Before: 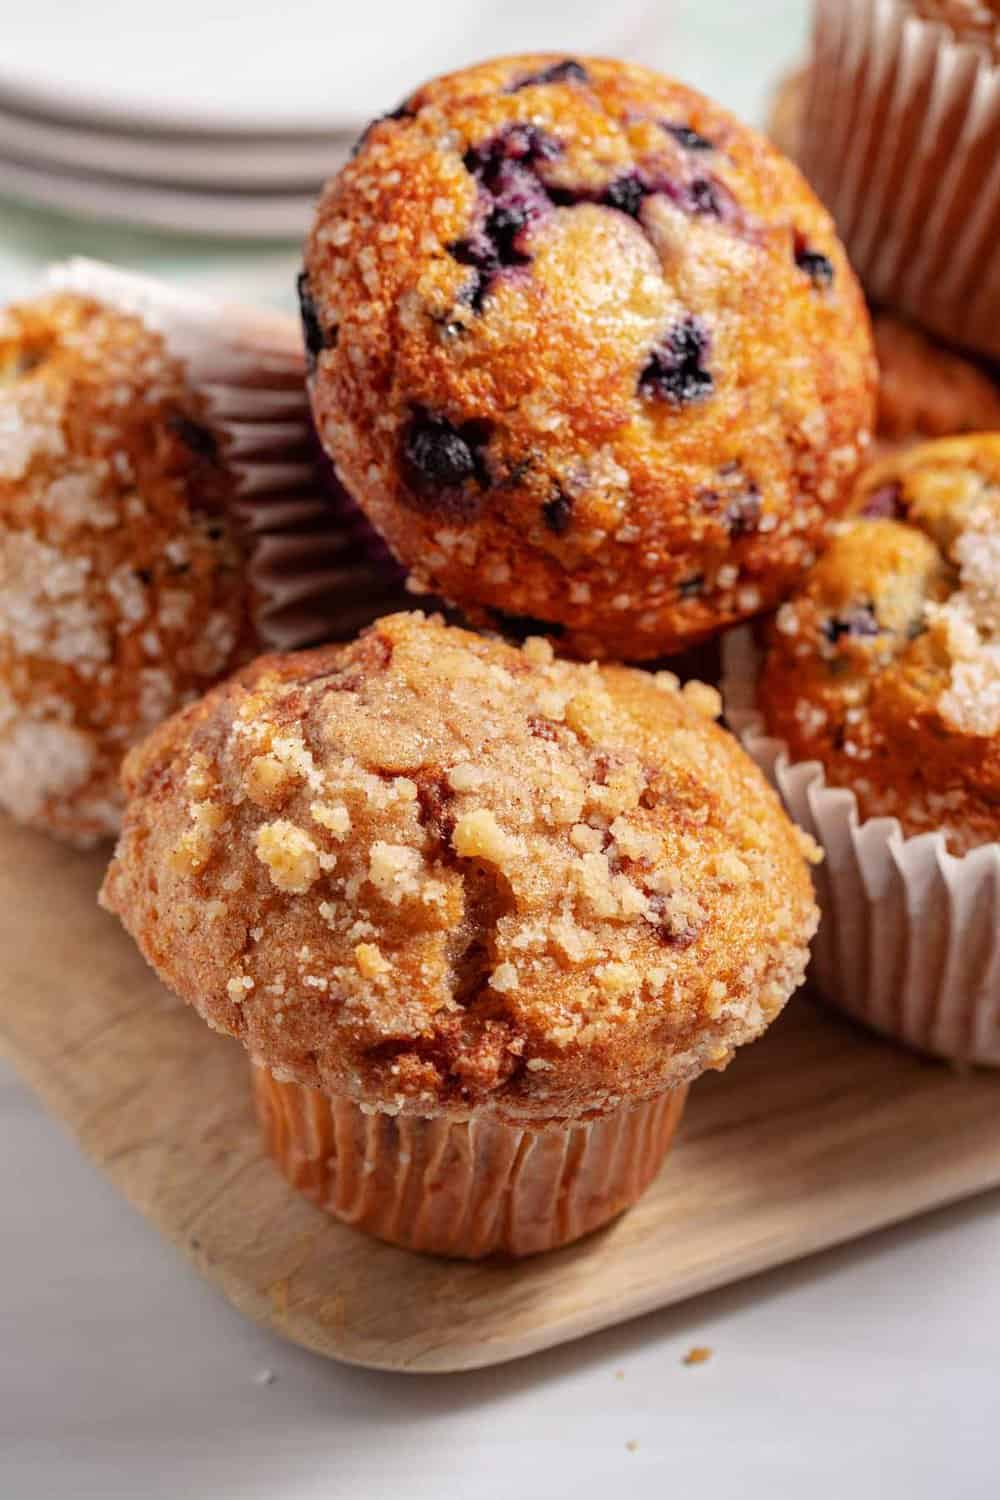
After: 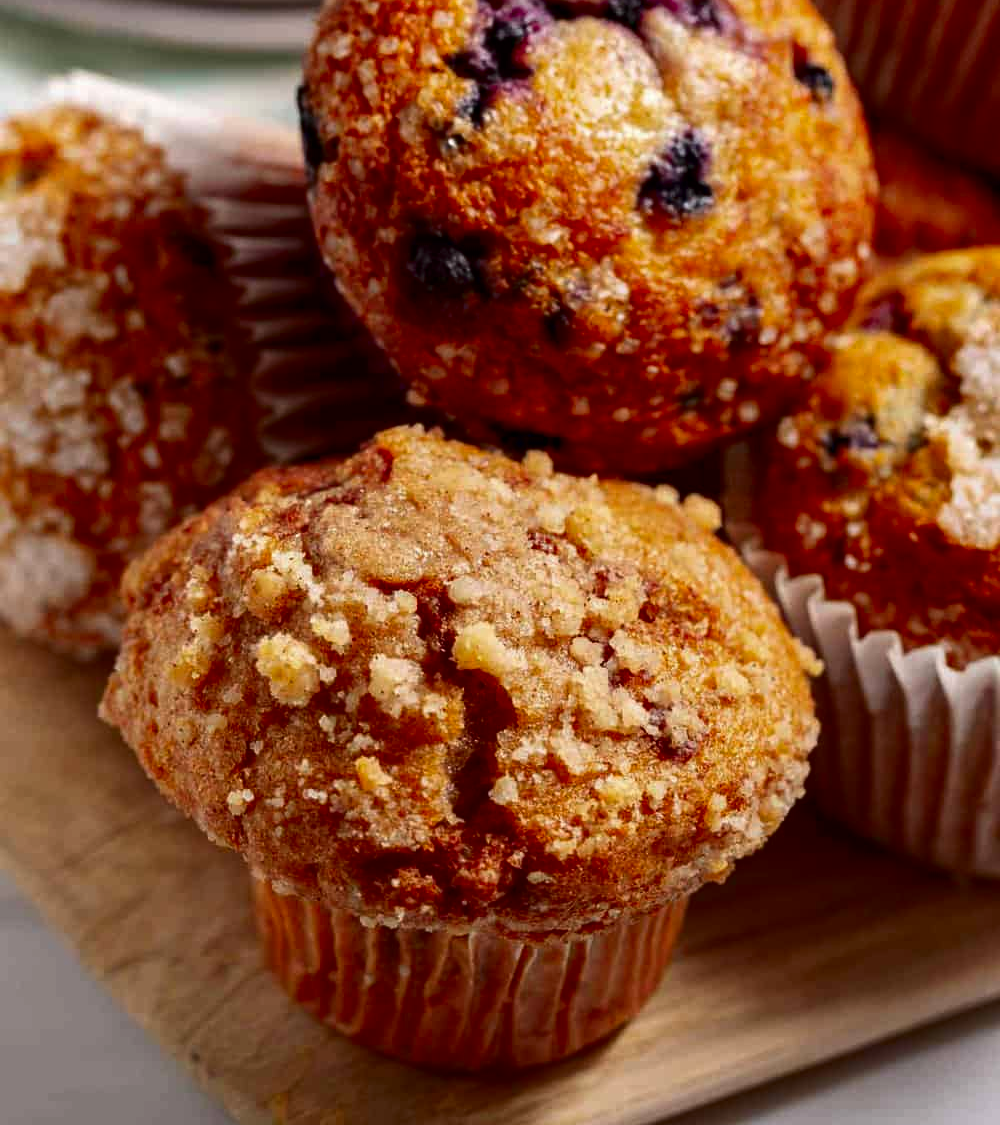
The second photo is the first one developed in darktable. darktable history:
contrast brightness saturation: contrast 0.1, brightness -0.26, saturation 0.14
crop and rotate: top 12.5%, bottom 12.5%
